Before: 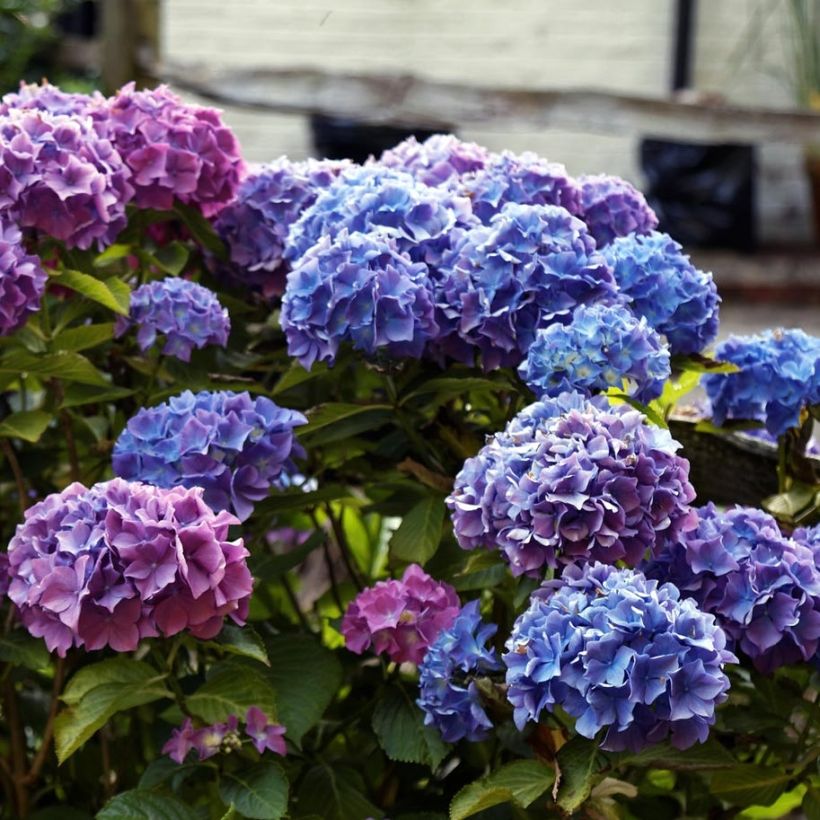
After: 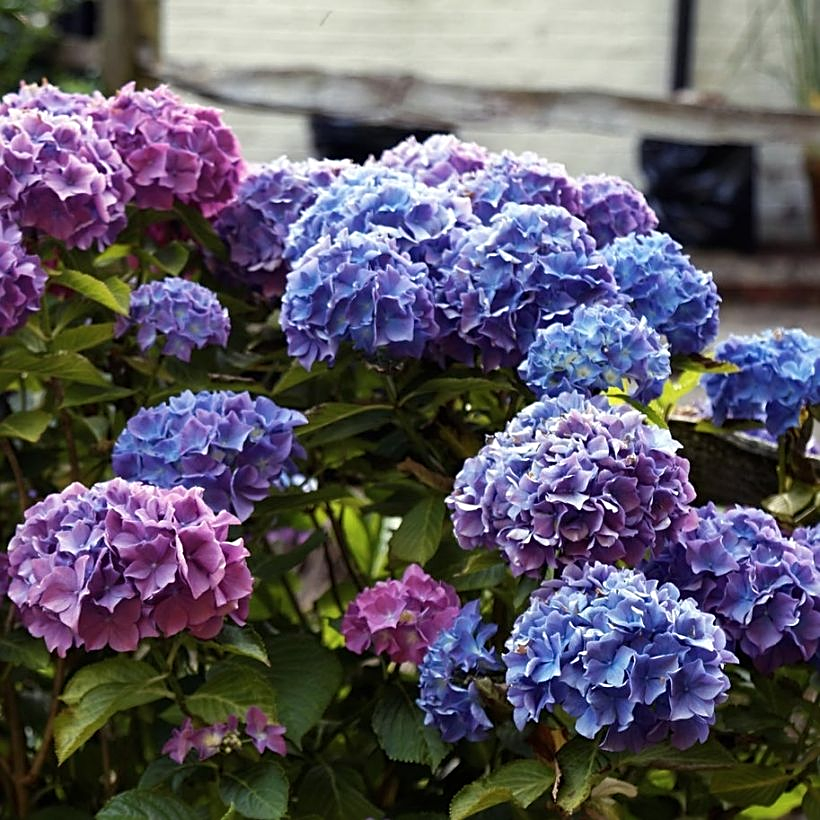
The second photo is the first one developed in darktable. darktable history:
sharpen: on, module defaults
contrast brightness saturation: saturation -0.047
